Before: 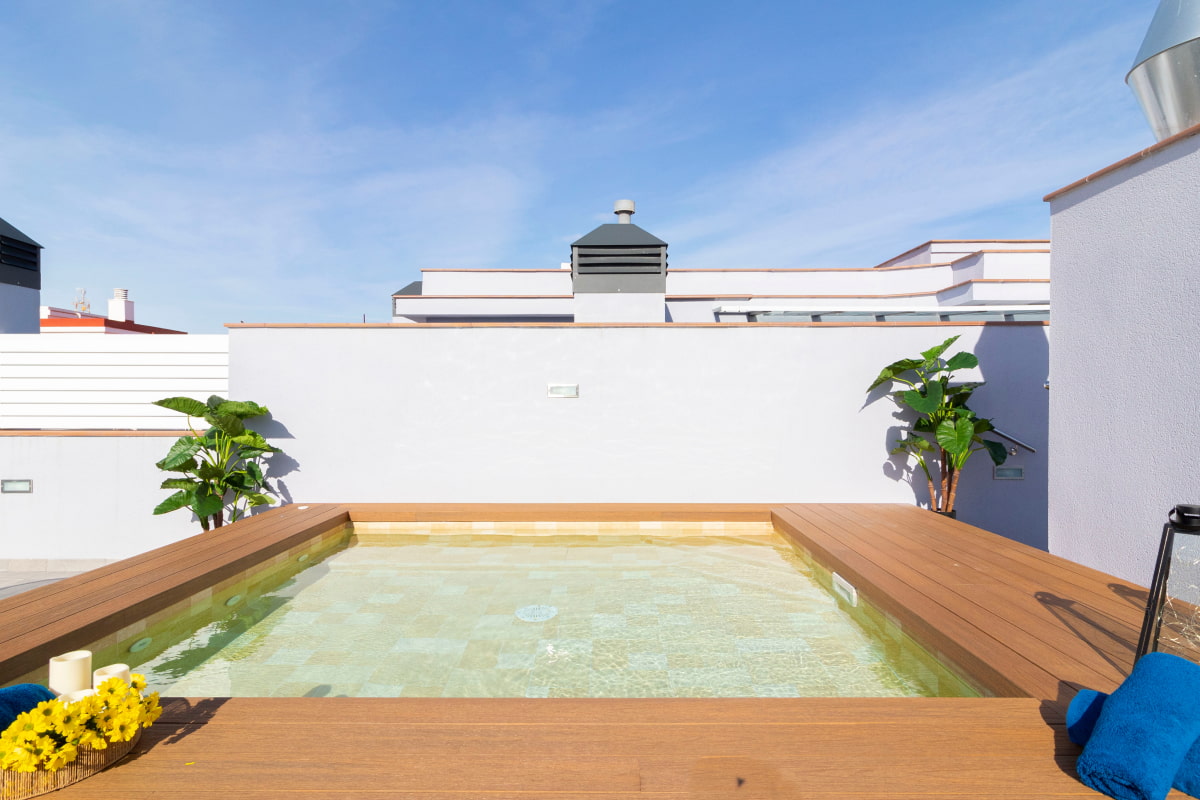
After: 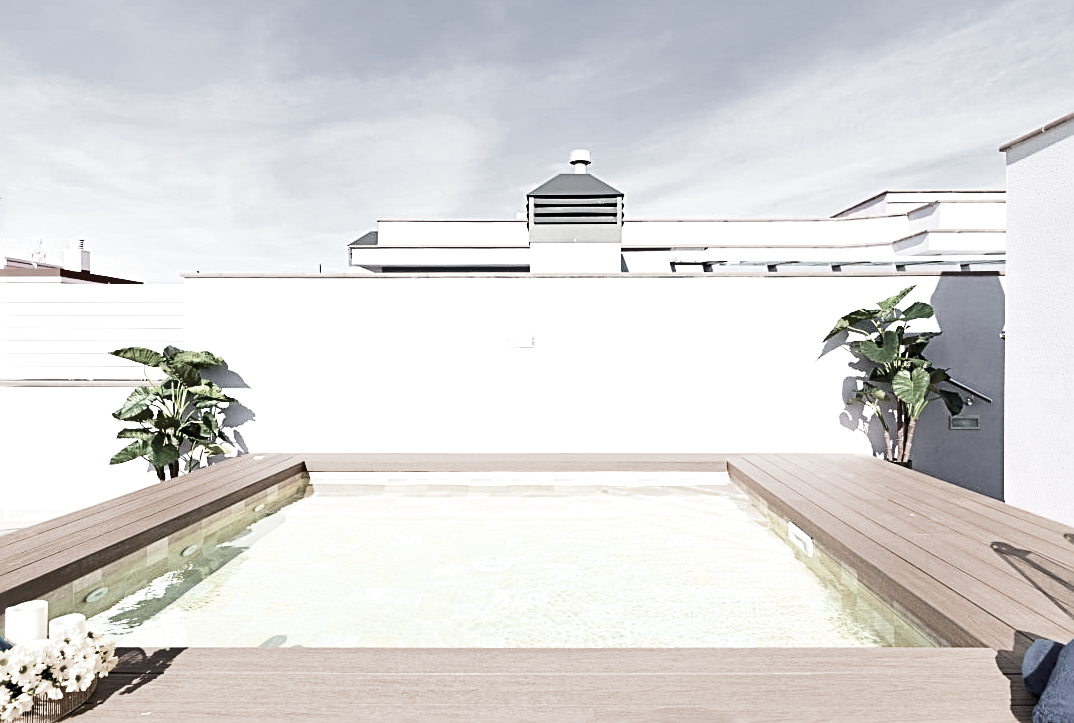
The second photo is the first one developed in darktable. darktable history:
sharpen: radius 2.638, amount 0.653
filmic rgb: black relative exposure -8.14 EV, white relative exposure 3.76 EV, threshold 5.97 EV, hardness 4.43, enable highlight reconstruction true
crop: left 3.68%, top 6.349%, right 6.788%, bottom 3.263%
color correction: highlights b* 0.029, saturation 0.256
exposure: black level correction 0.001, exposure 1.798 EV, compensate exposure bias true, compensate highlight preservation false
shadows and highlights: soften with gaussian
